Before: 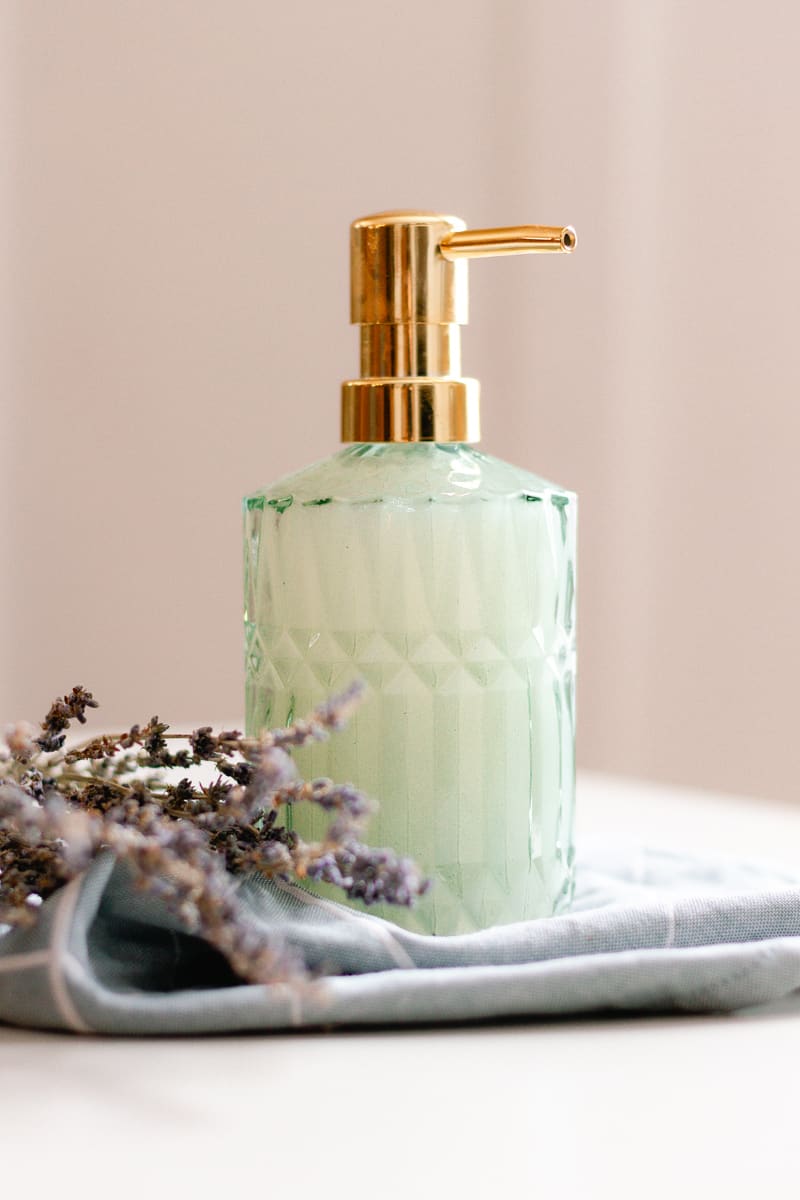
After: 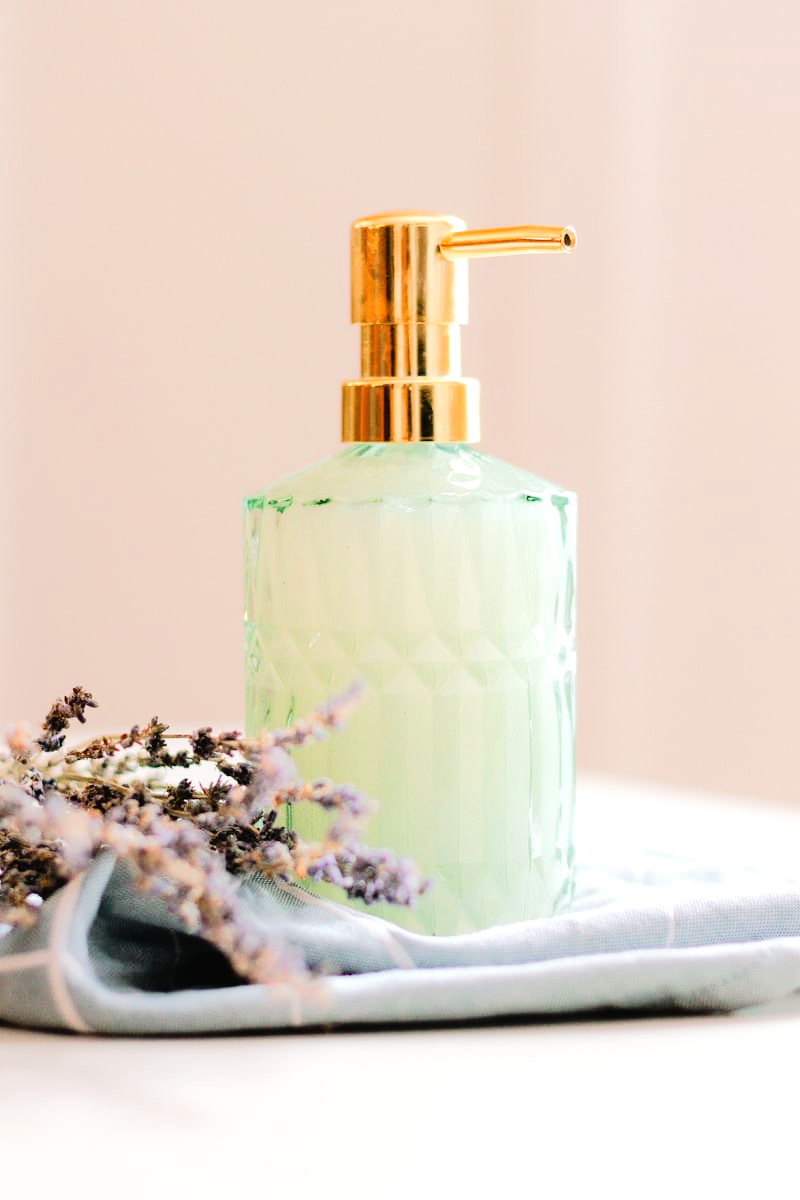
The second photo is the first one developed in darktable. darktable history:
tone equalizer: -7 EV 0.142 EV, -6 EV 0.624 EV, -5 EV 1.15 EV, -4 EV 1.36 EV, -3 EV 1.16 EV, -2 EV 0.6 EV, -1 EV 0.152 EV, edges refinement/feathering 500, mask exposure compensation -1.57 EV, preserve details no
